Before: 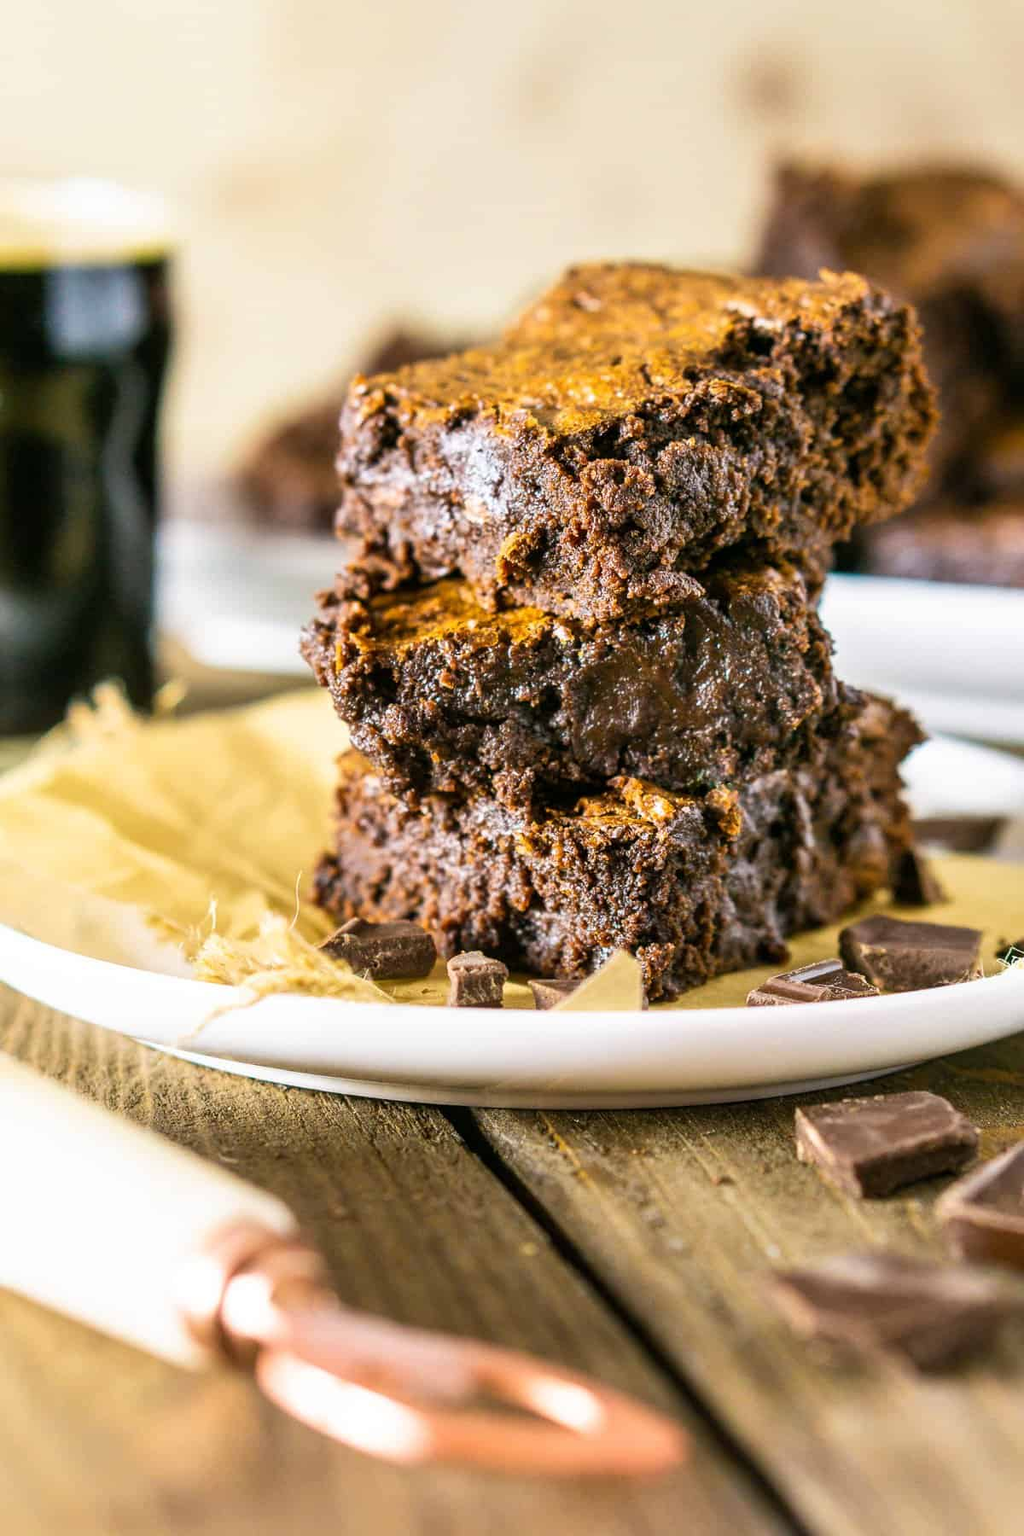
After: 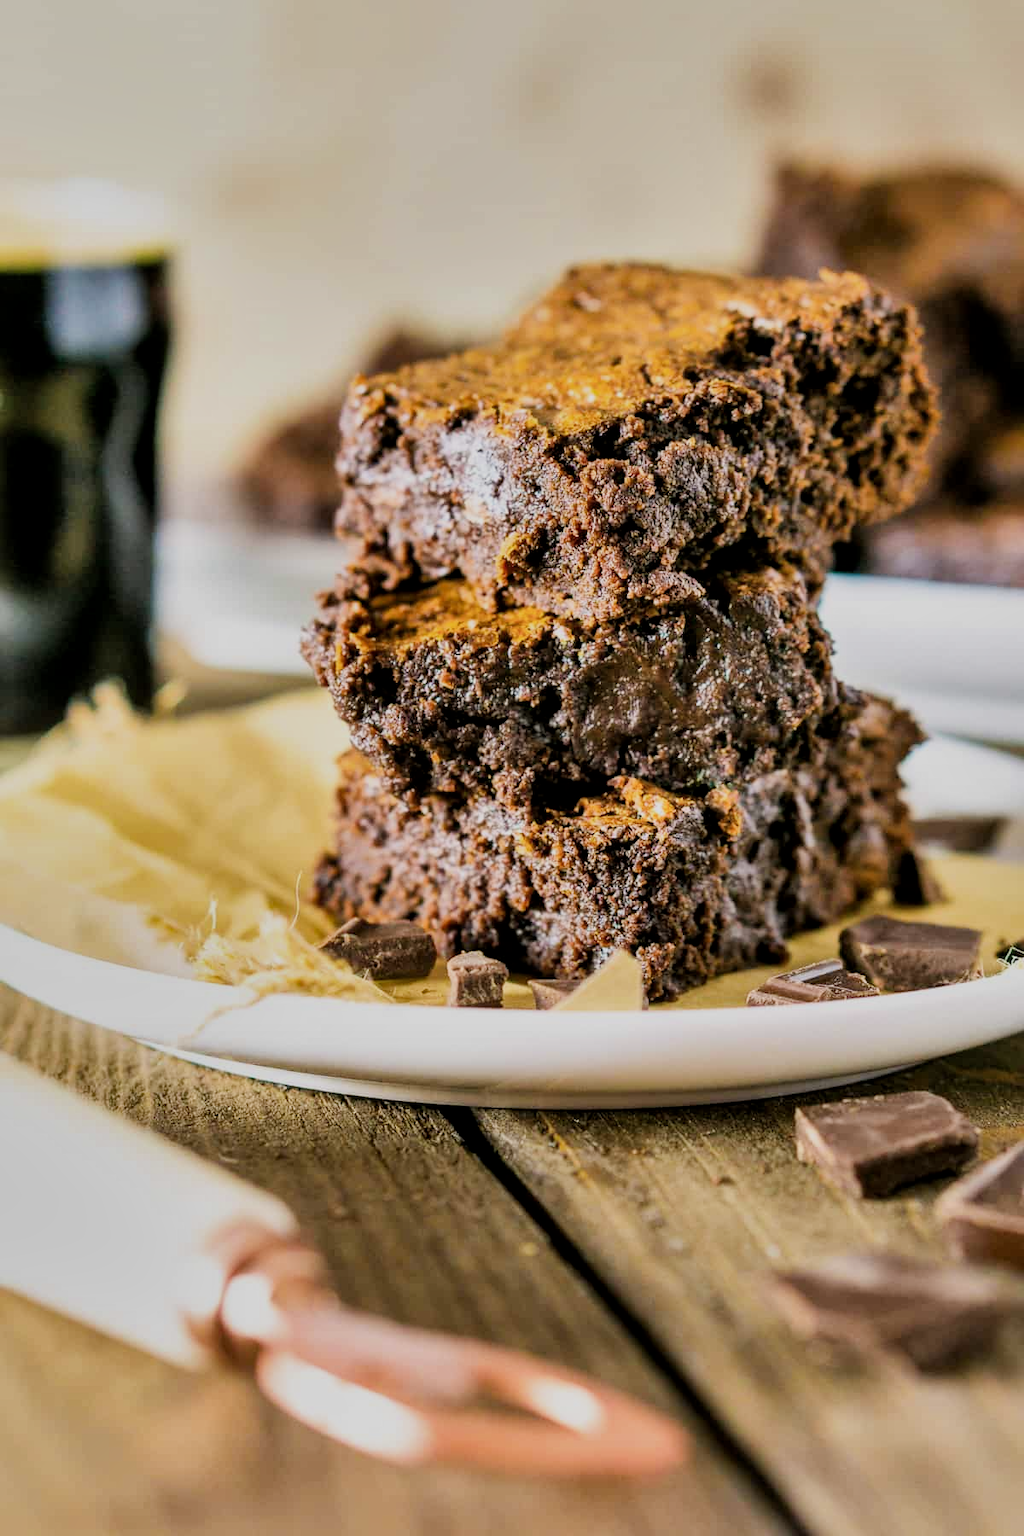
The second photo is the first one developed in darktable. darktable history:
filmic rgb: black relative exposure -7.65 EV, white relative exposure 4.56 EV, hardness 3.61
shadows and highlights: soften with gaussian
local contrast: mode bilateral grid, contrast 20, coarseness 50, detail 120%, midtone range 0.2
